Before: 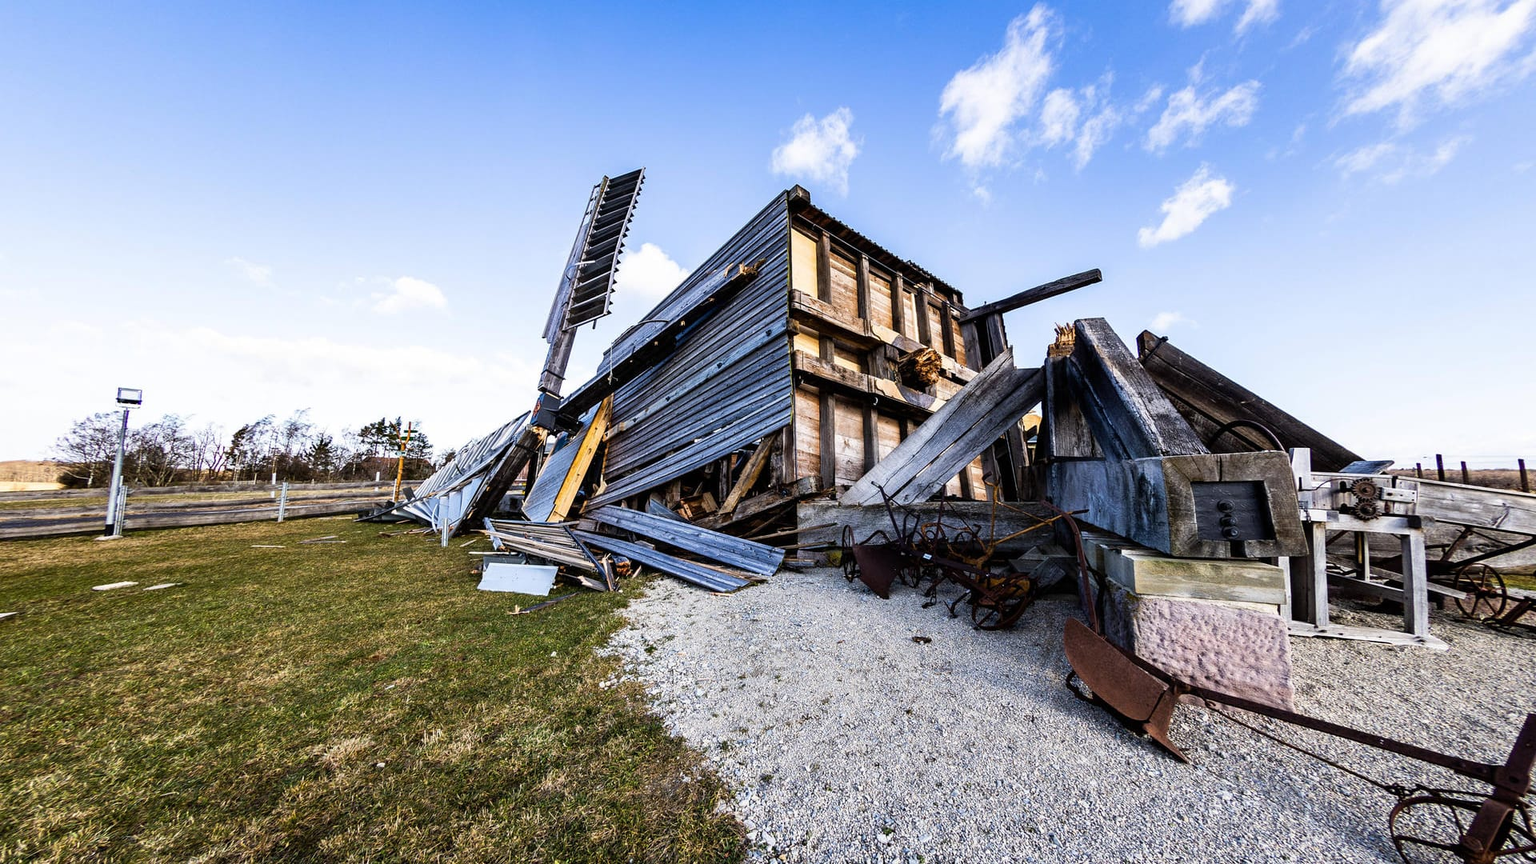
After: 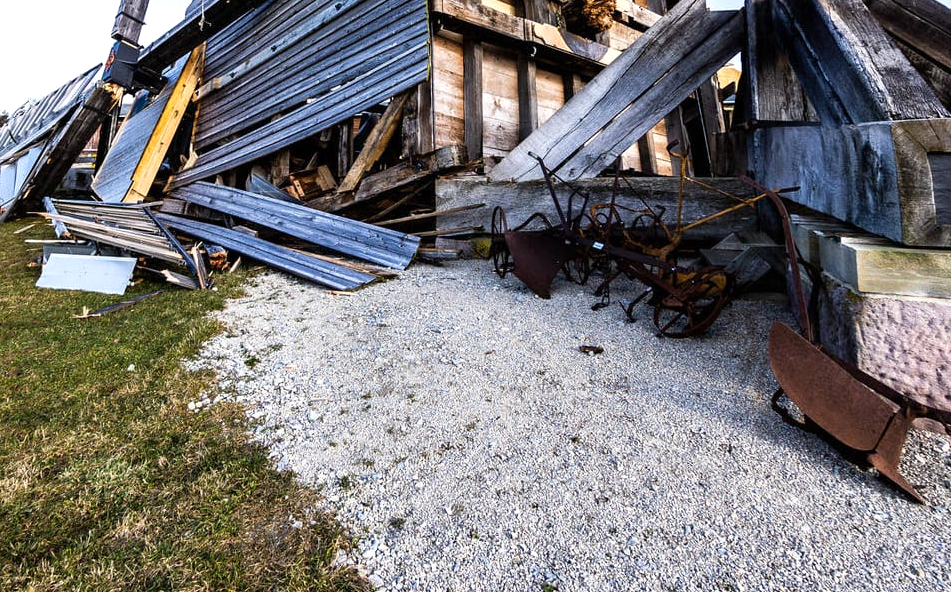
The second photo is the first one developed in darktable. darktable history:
exposure: exposure 0.196 EV, compensate exposure bias true, compensate highlight preservation false
crop: left 29.265%, top 41.67%, right 21.169%, bottom 3.488%
